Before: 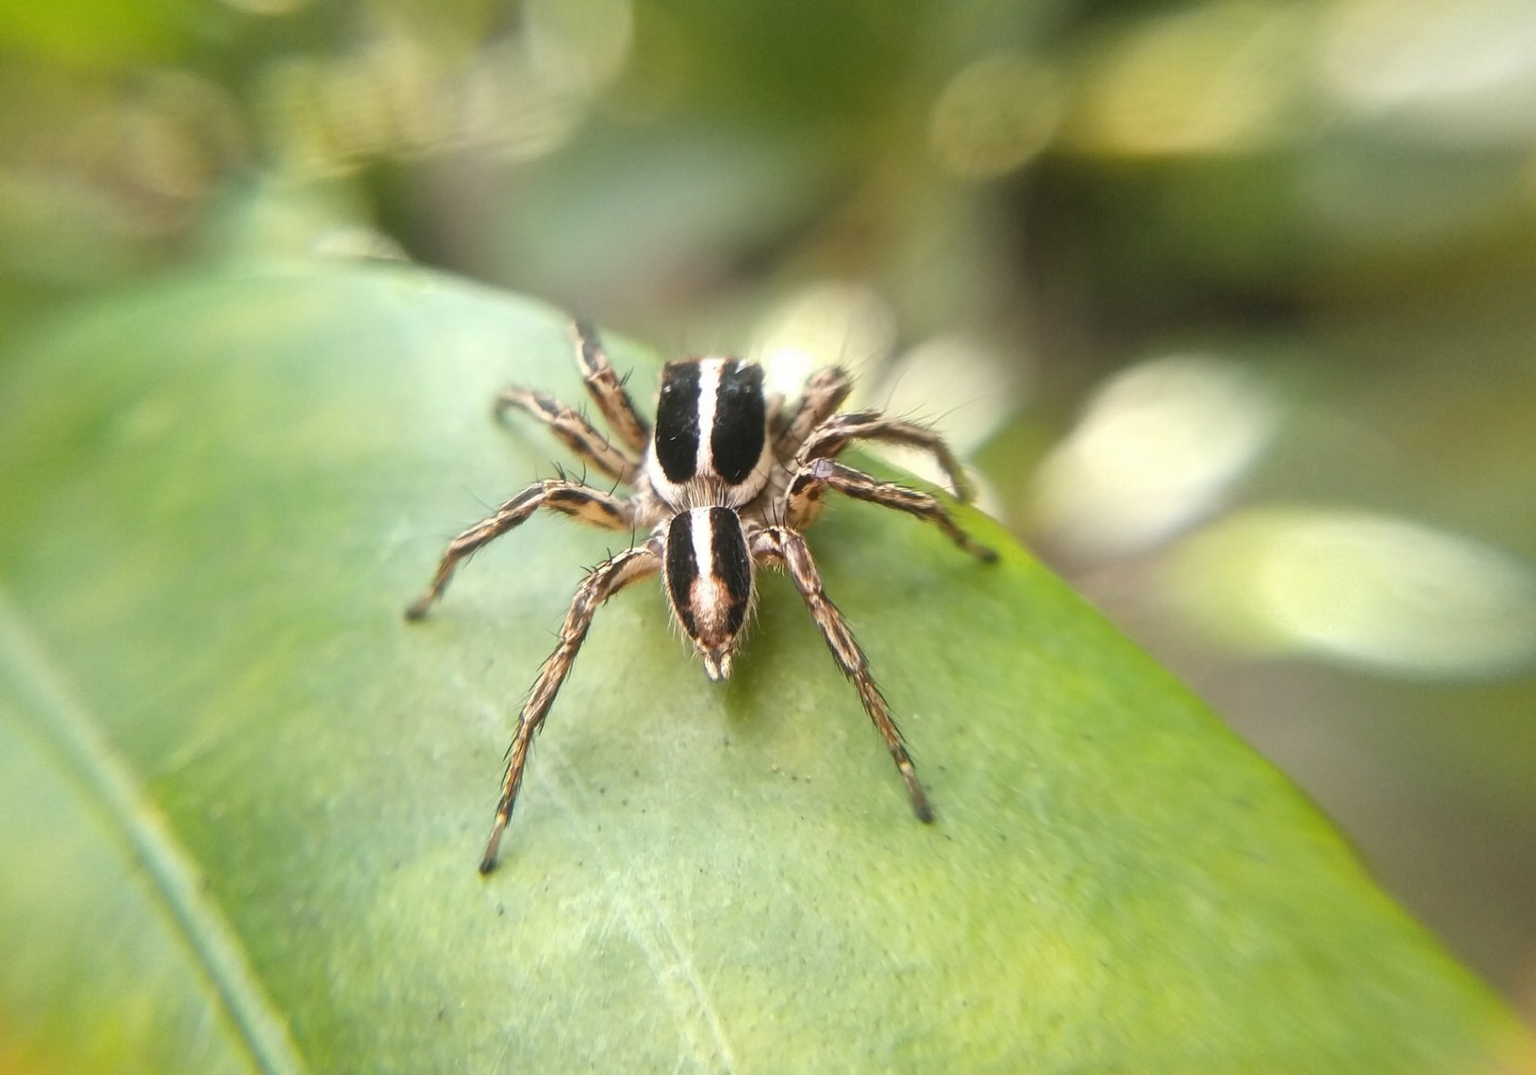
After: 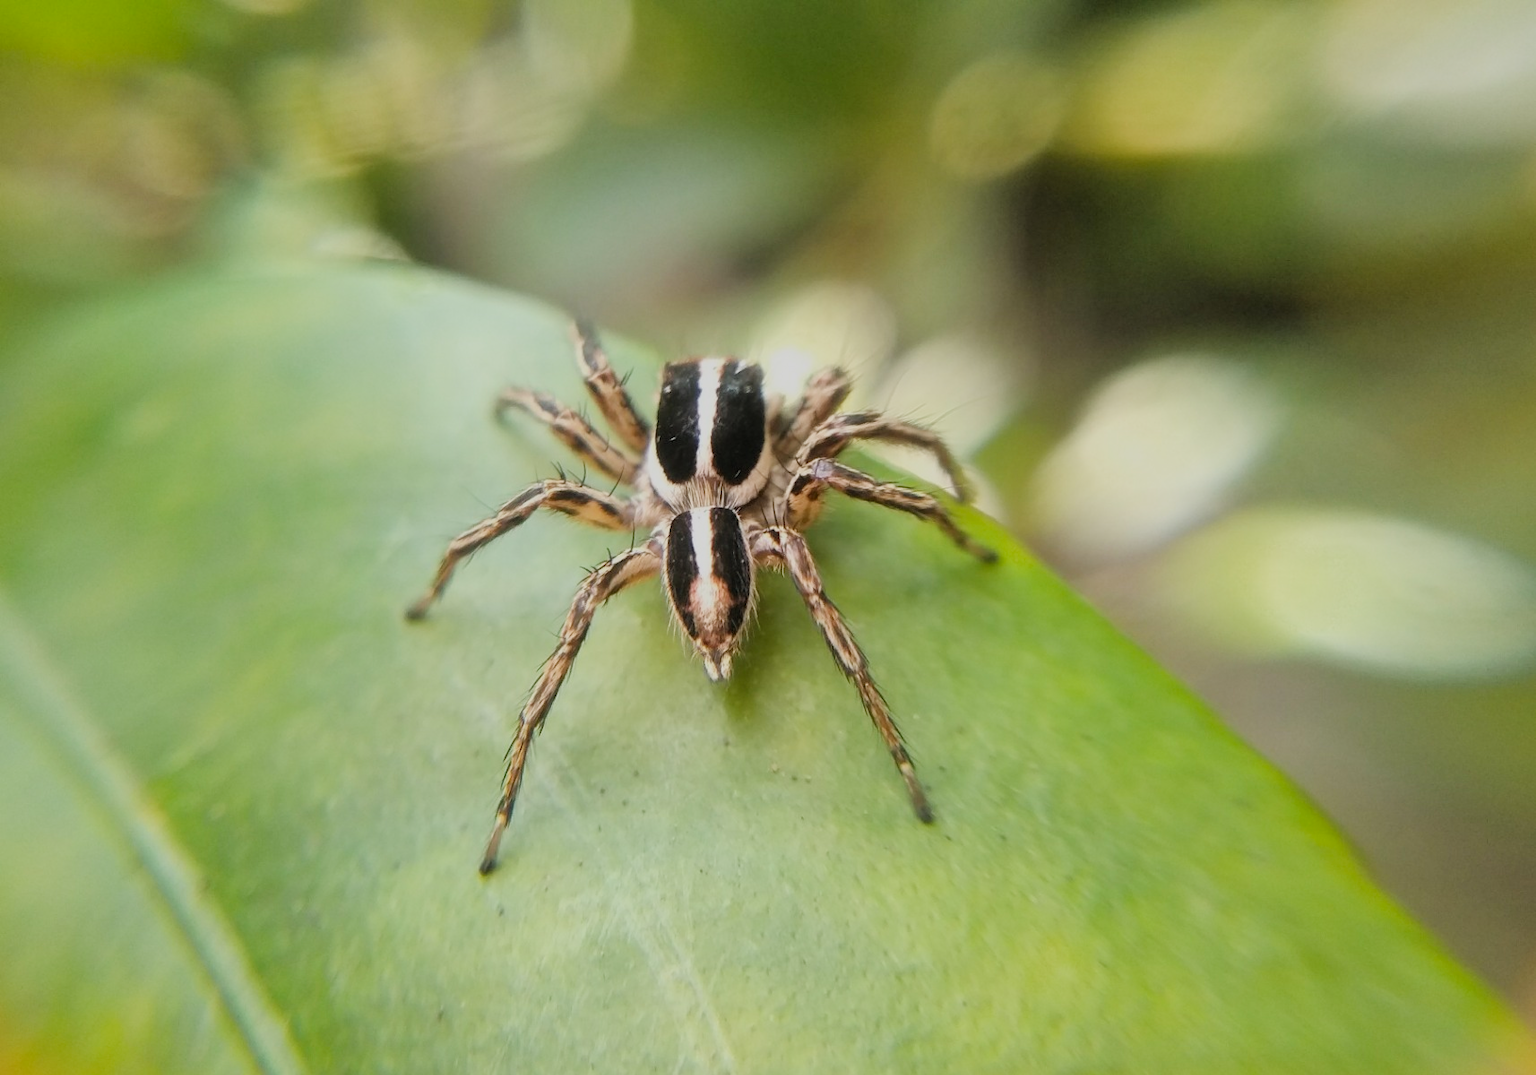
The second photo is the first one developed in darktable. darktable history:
color correction: saturation 1.11
shadows and highlights: shadows 37.27, highlights -28.18, soften with gaussian
filmic rgb: black relative exposure -7.65 EV, white relative exposure 4.56 EV, hardness 3.61
